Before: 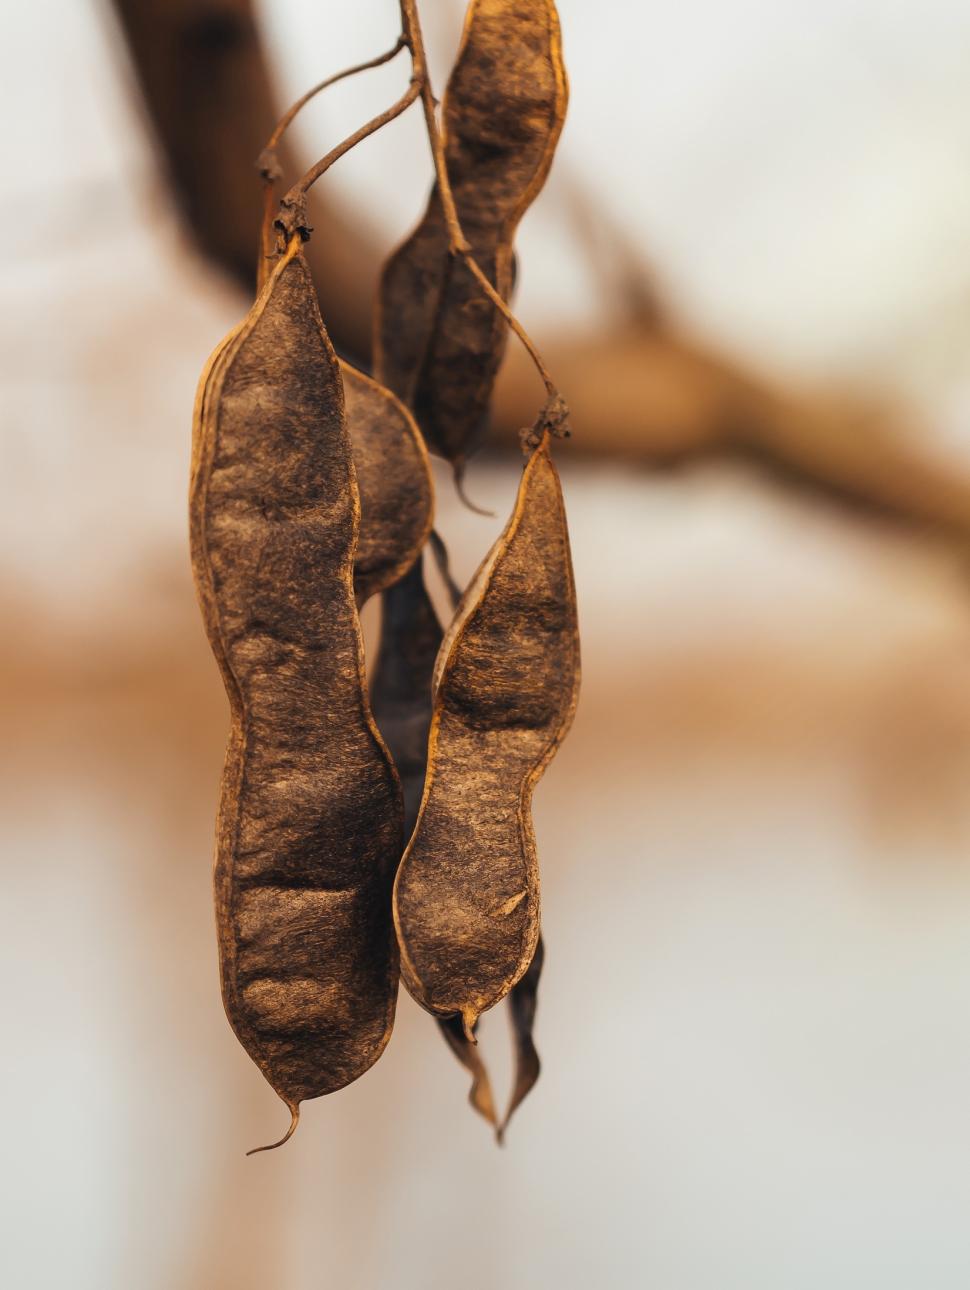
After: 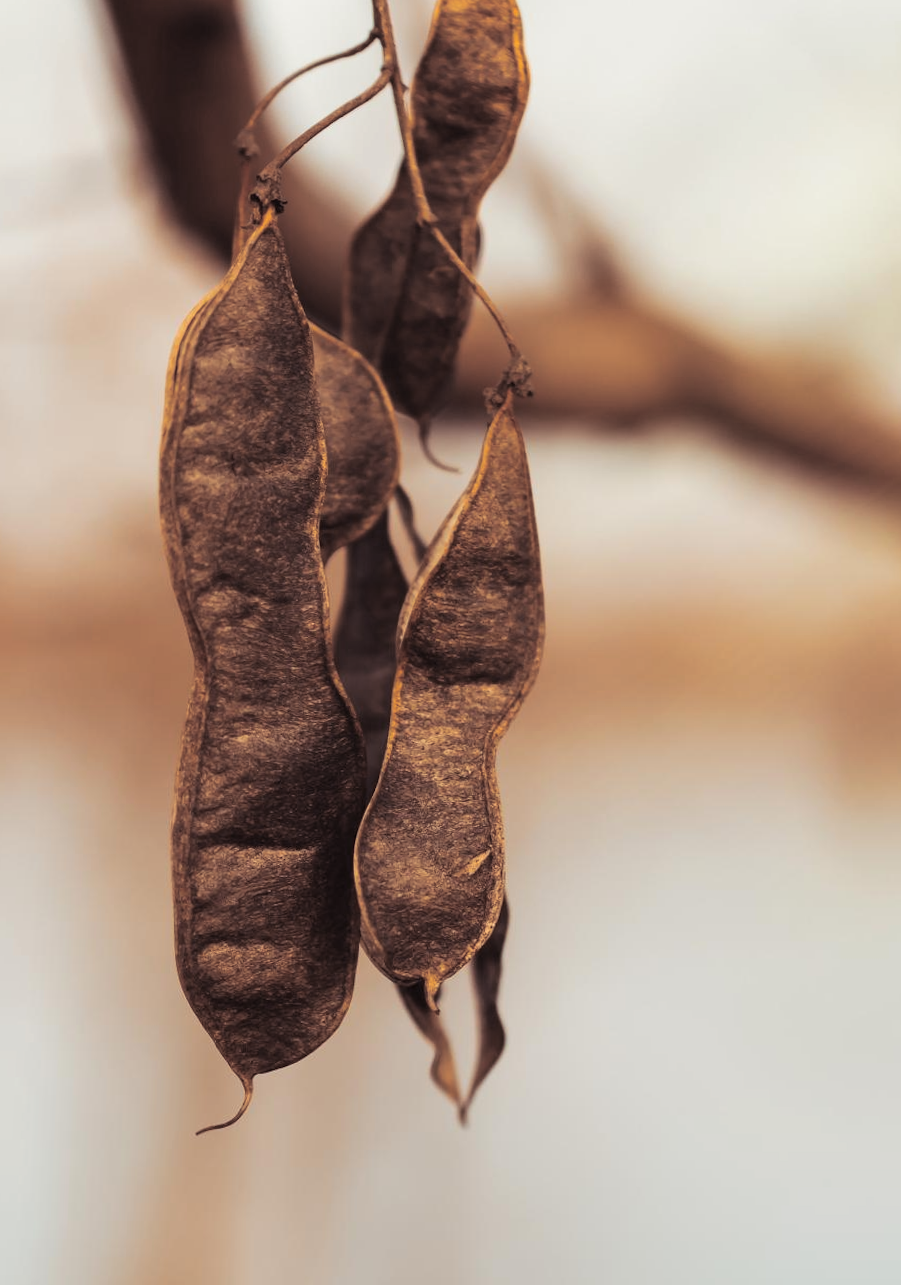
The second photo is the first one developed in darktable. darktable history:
rotate and perspective: rotation 0.215°, lens shift (vertical) -0.139, crop left 0.069, crop right 0.939, crop top 0.002, crop bottom 0.996
split-toning: shadows › saturation 0.24, highlights › hue 54°, highlights › saturation 0.24
